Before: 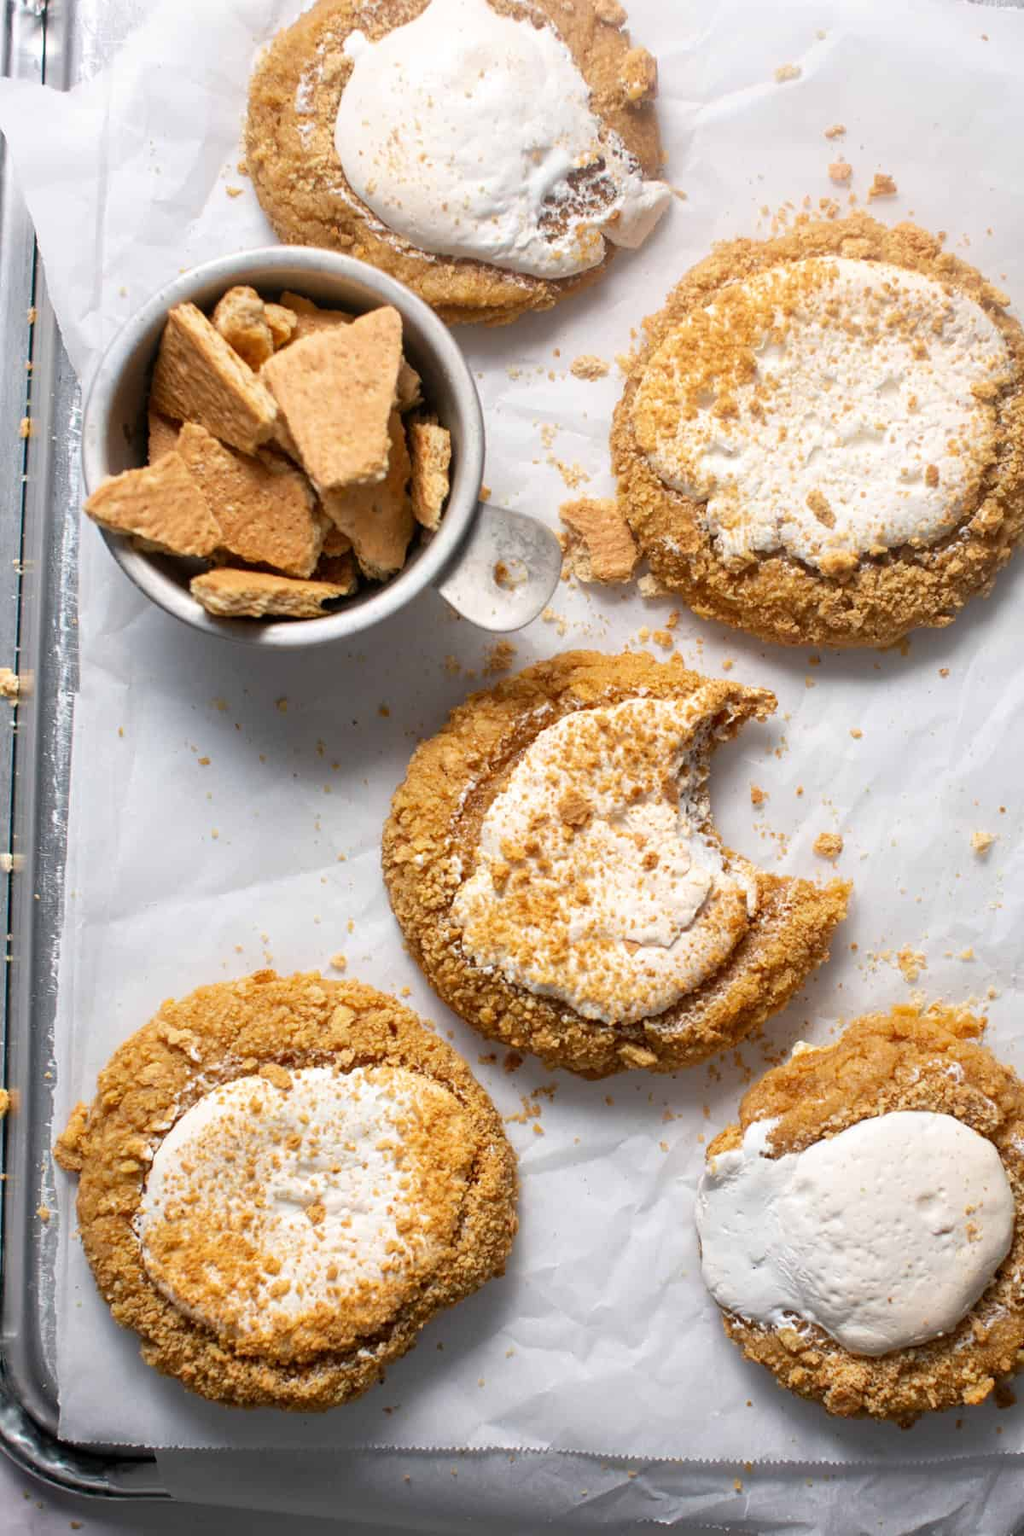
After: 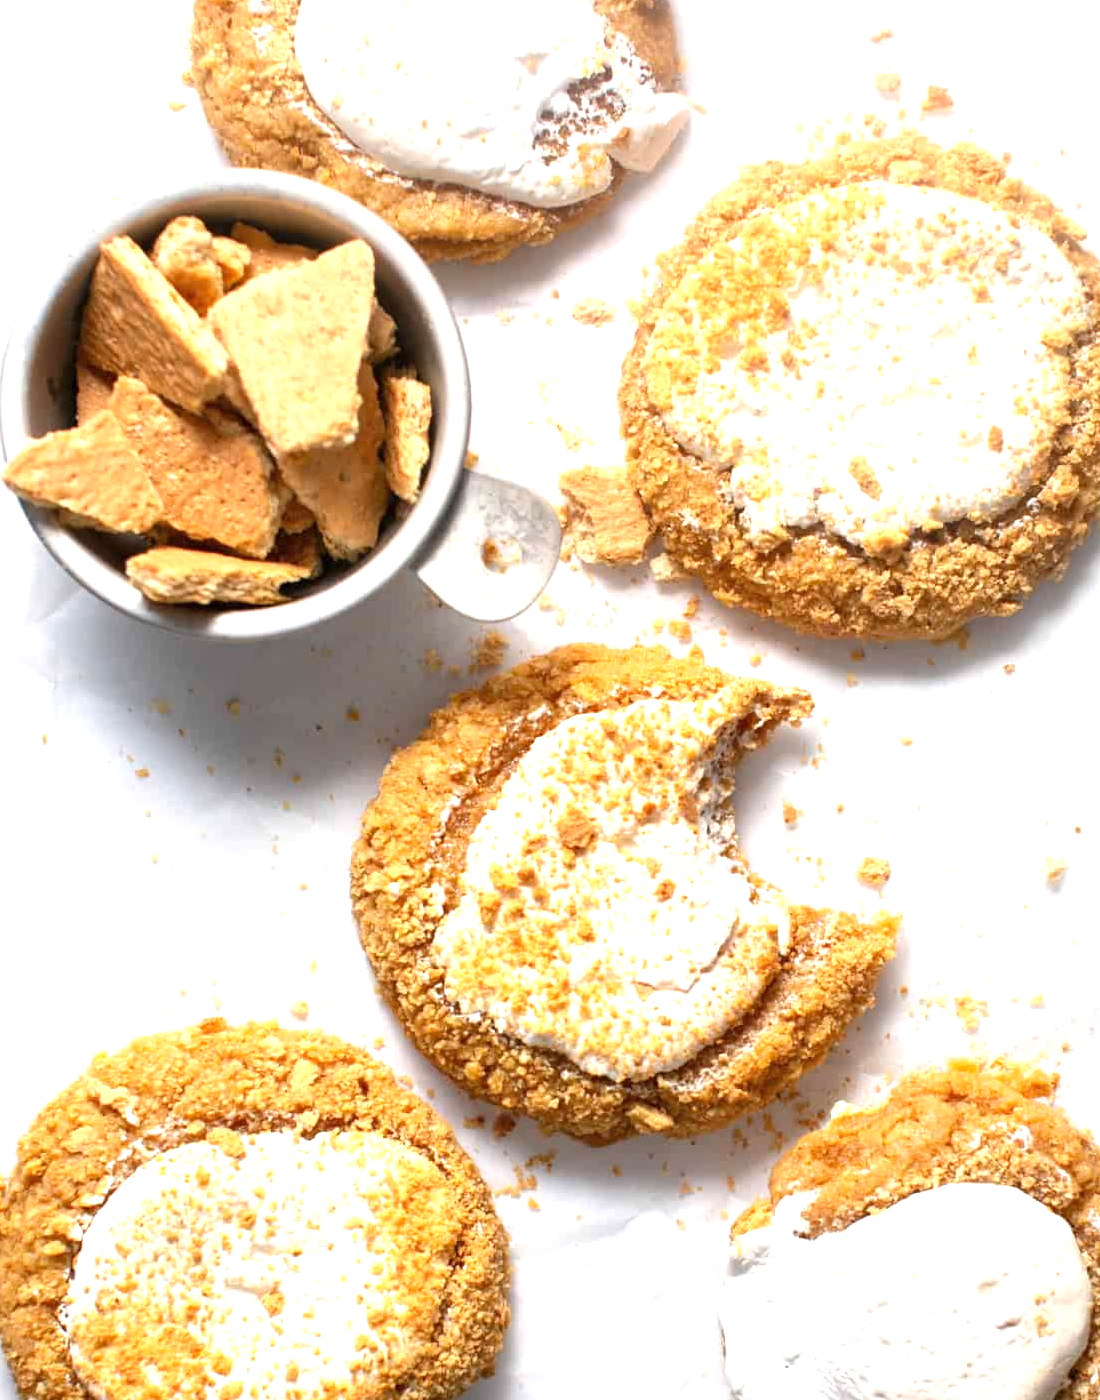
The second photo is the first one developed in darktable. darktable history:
crop: left 8.155%, top 6.611%, bottom 15.385%
exposure: black level correction 0, exposure 0.877 EV, compensate exposure bias true, compensate highlight preservation false
